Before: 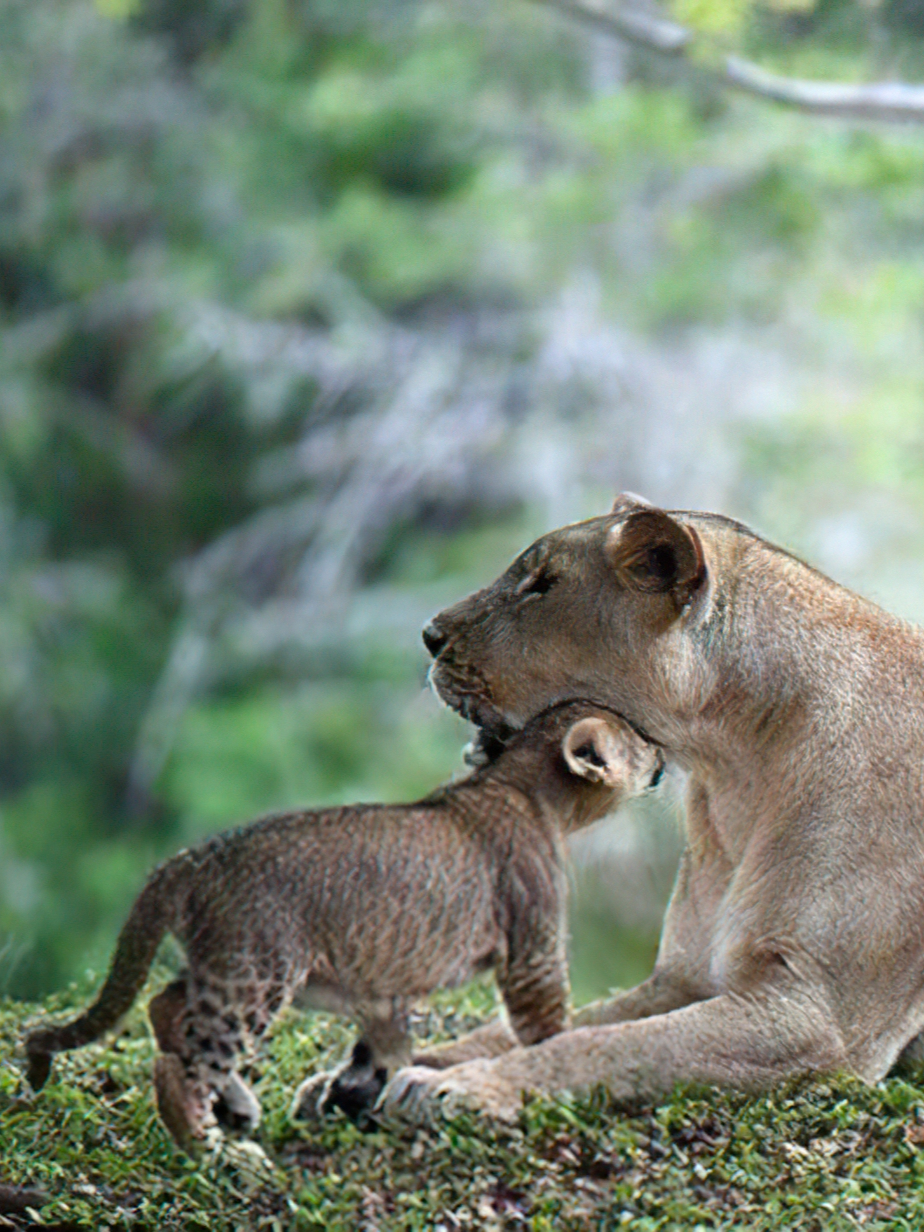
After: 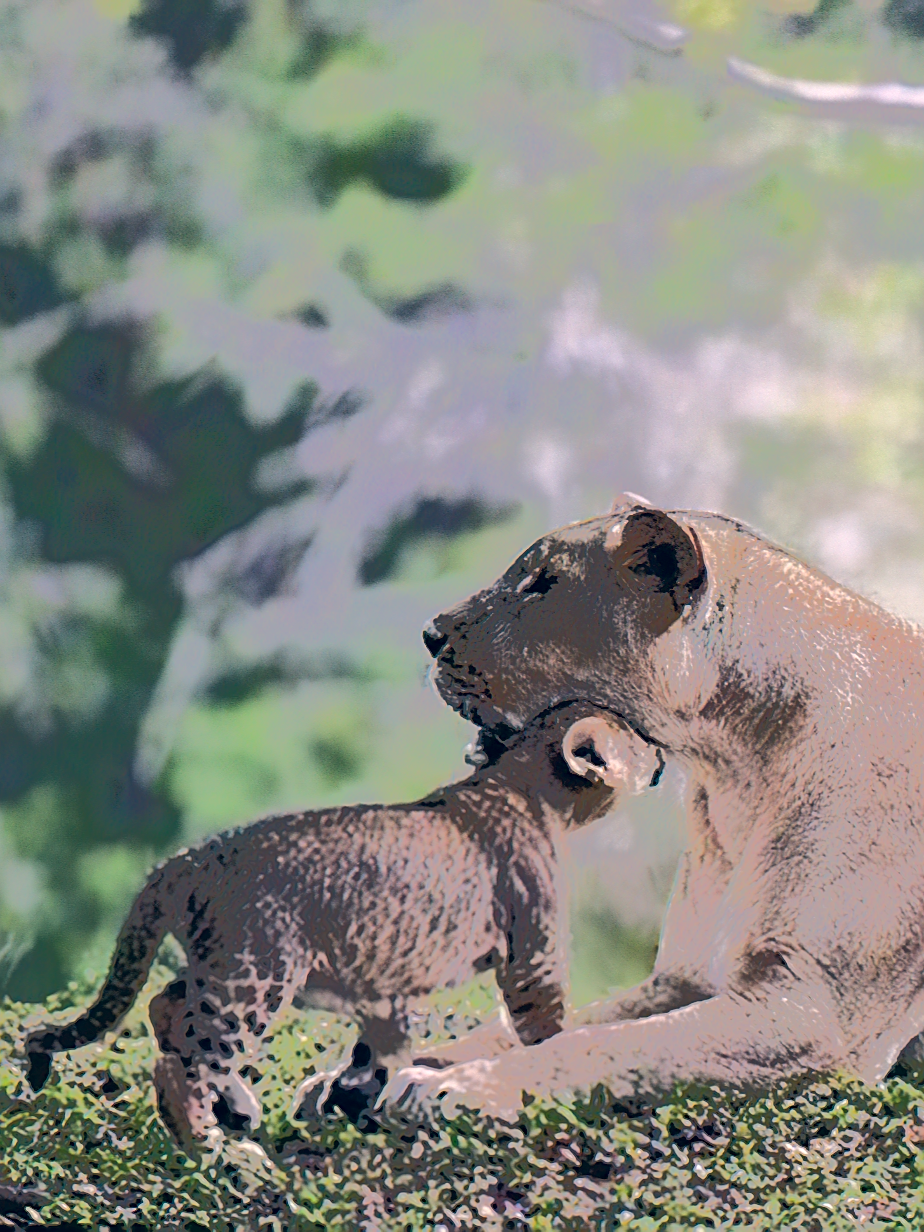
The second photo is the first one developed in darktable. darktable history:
tone equalizer: -7 EV -0.61 EV, -6 EV 0.963 EV, -5 EV -0.463 EV, -4 EV 0.403 EV, -3 EV 0.406 EV, -2 EV 0.137 EV, -1 EV -0.176 EV, +0 EV -0.381 EV, edges refinement/feathering 500, mask exposure compensation -1.57 EV, preserve details no
sharpen: on, module defaults
color correction: highlights a* 14.07, highlights b* 5.85, shadows a* -4.91, shadows b* -15.18, saturation 0.864
